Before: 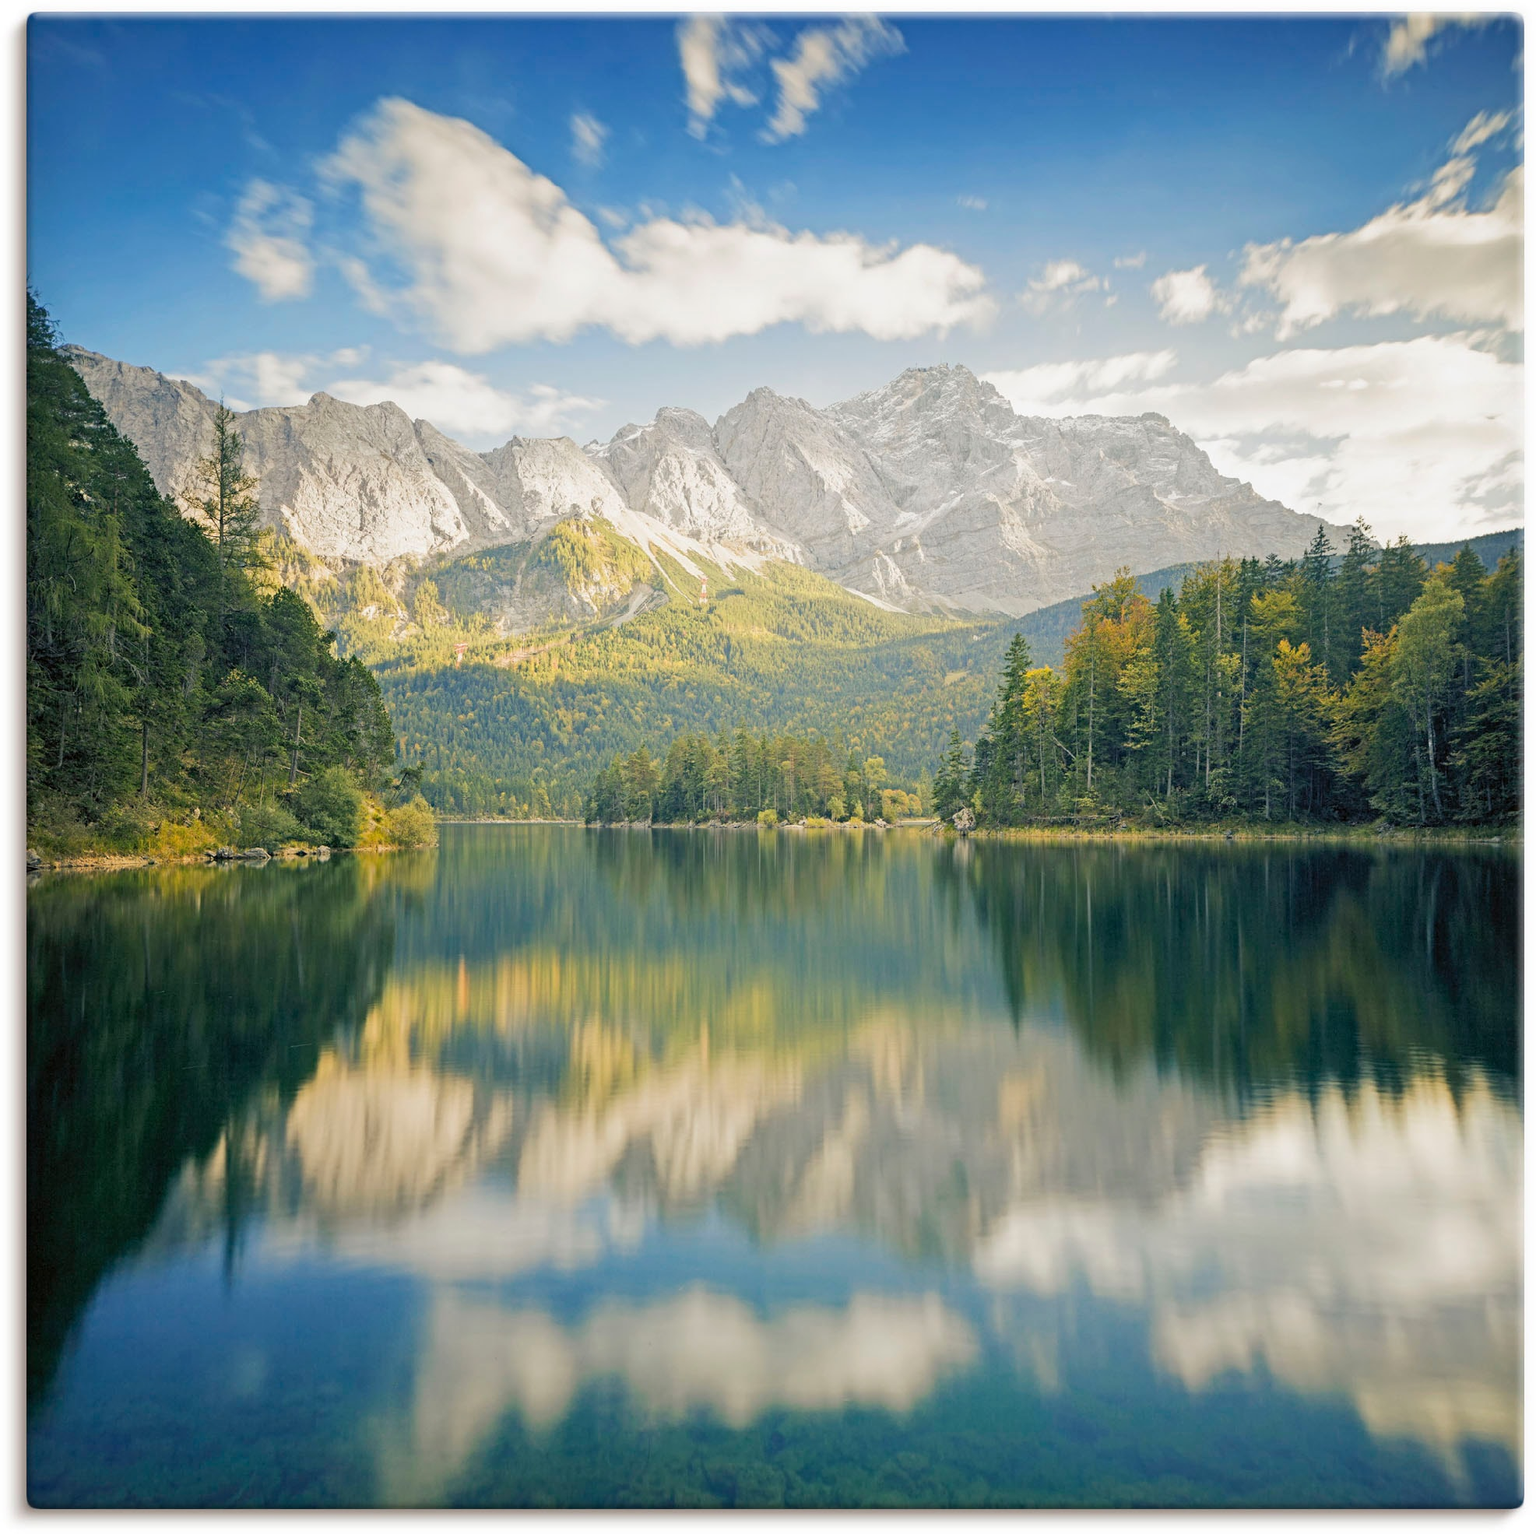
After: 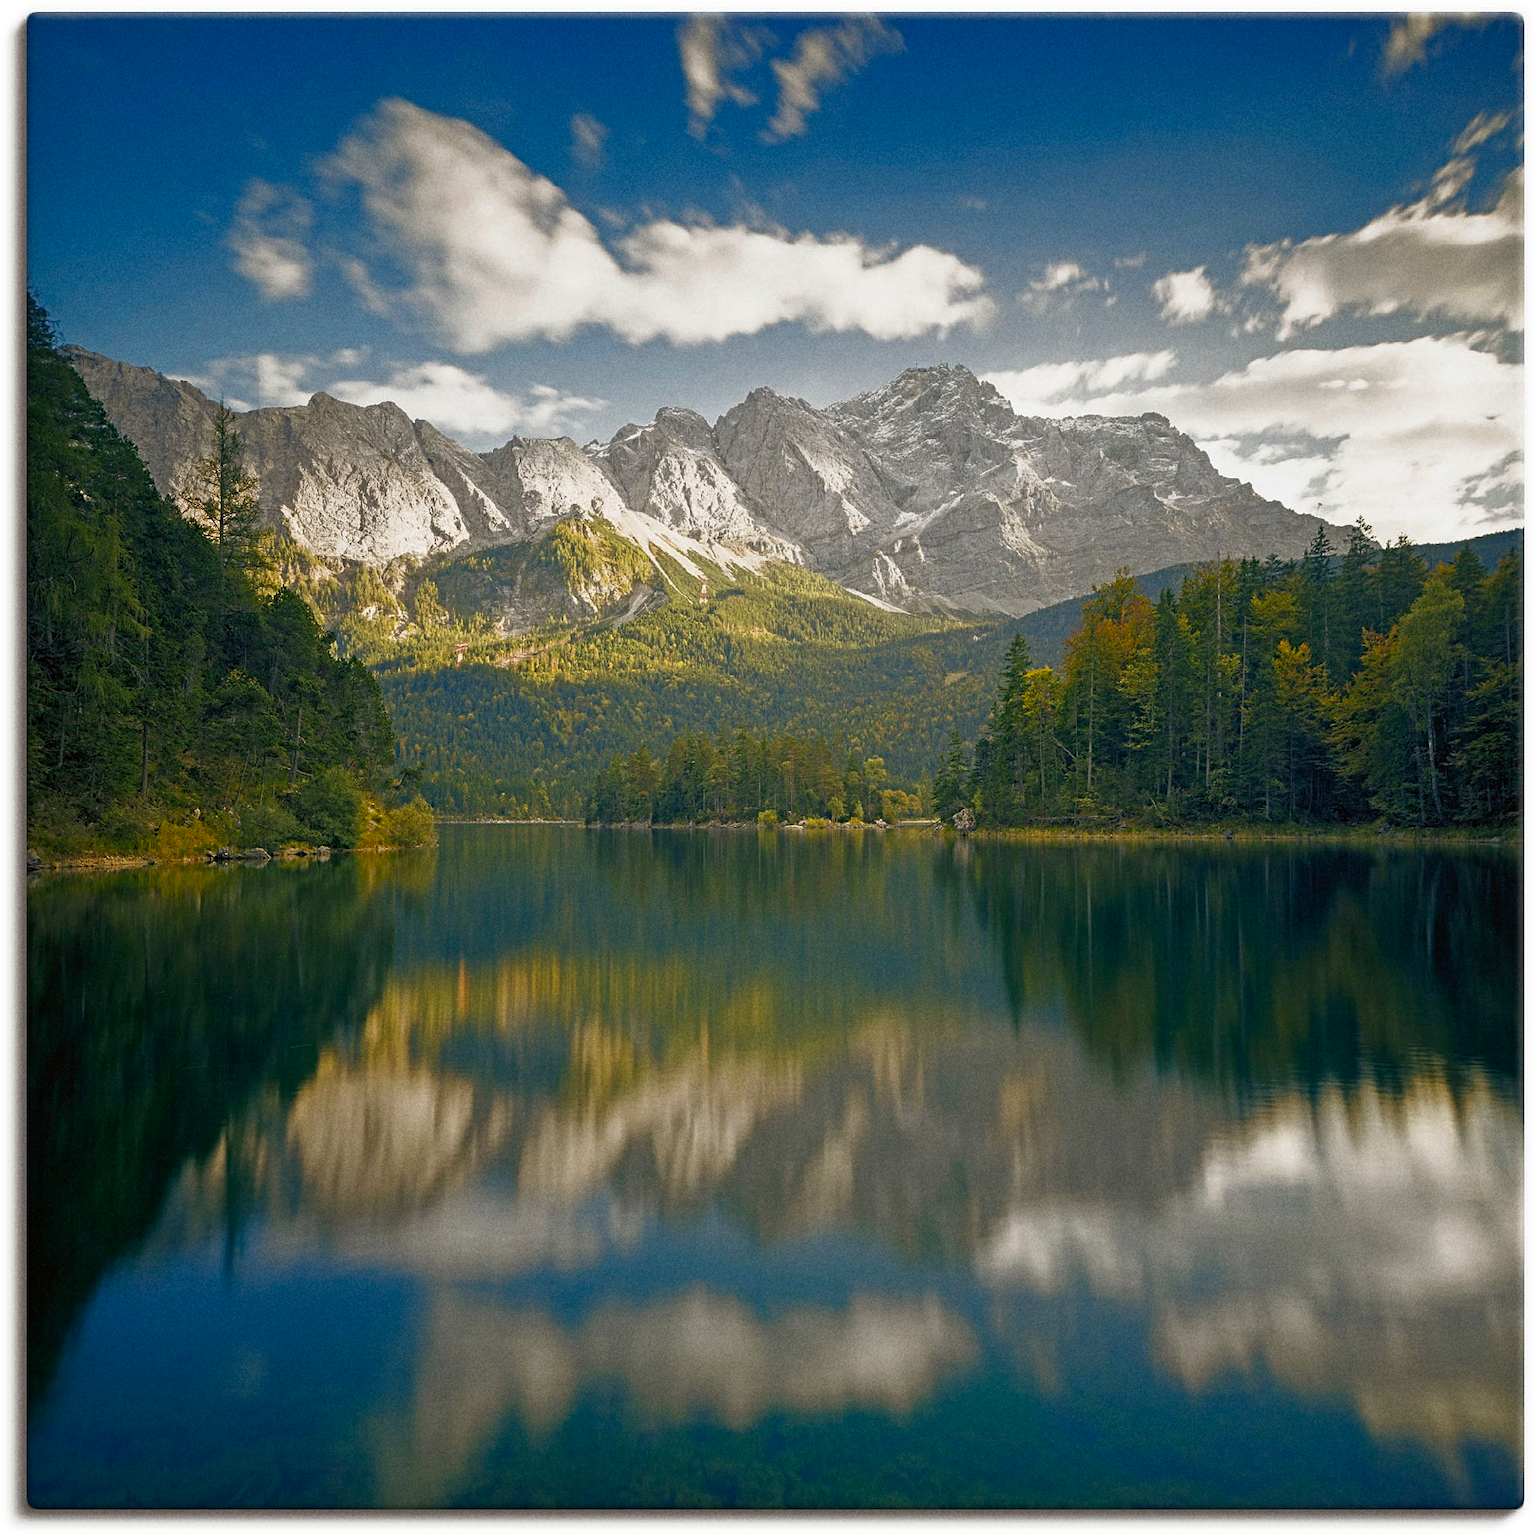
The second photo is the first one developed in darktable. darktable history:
color correction: saturation 1.32
sharpen: amount 0.2
base curve: curves: ch0 [(0, 0) (0.564, 0.291) (0.802, 0.731) (1, 1)]
grain: on, module defaults
